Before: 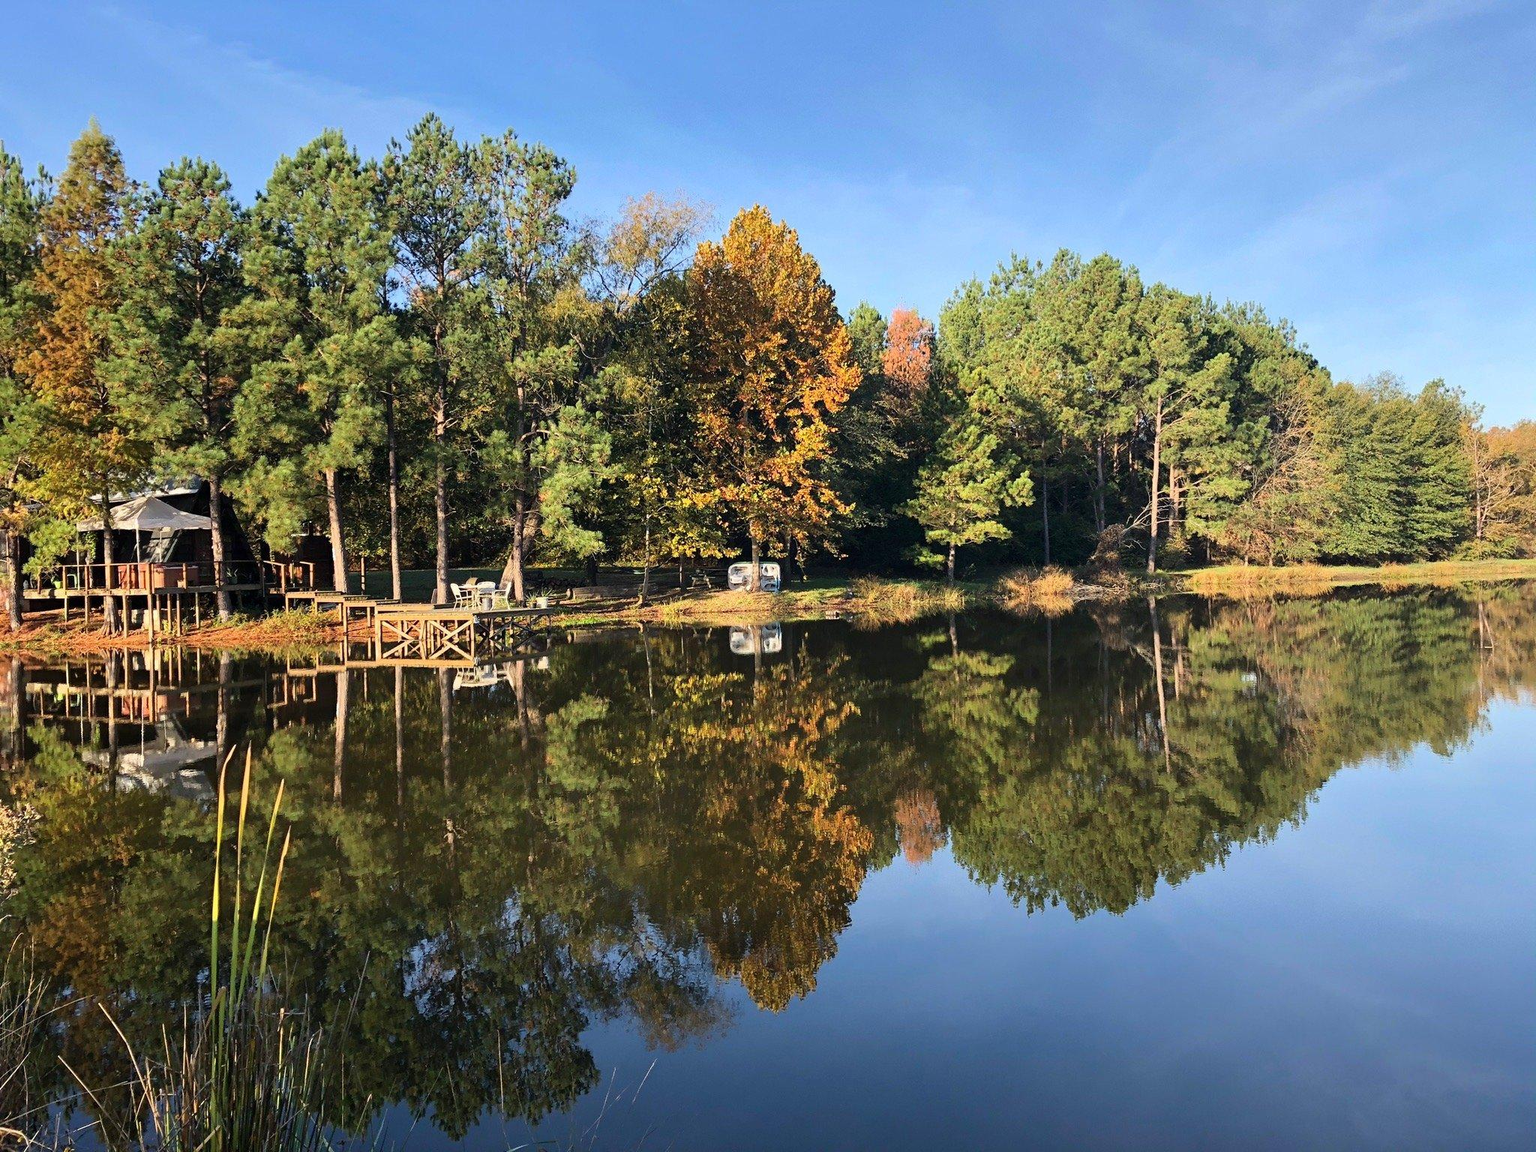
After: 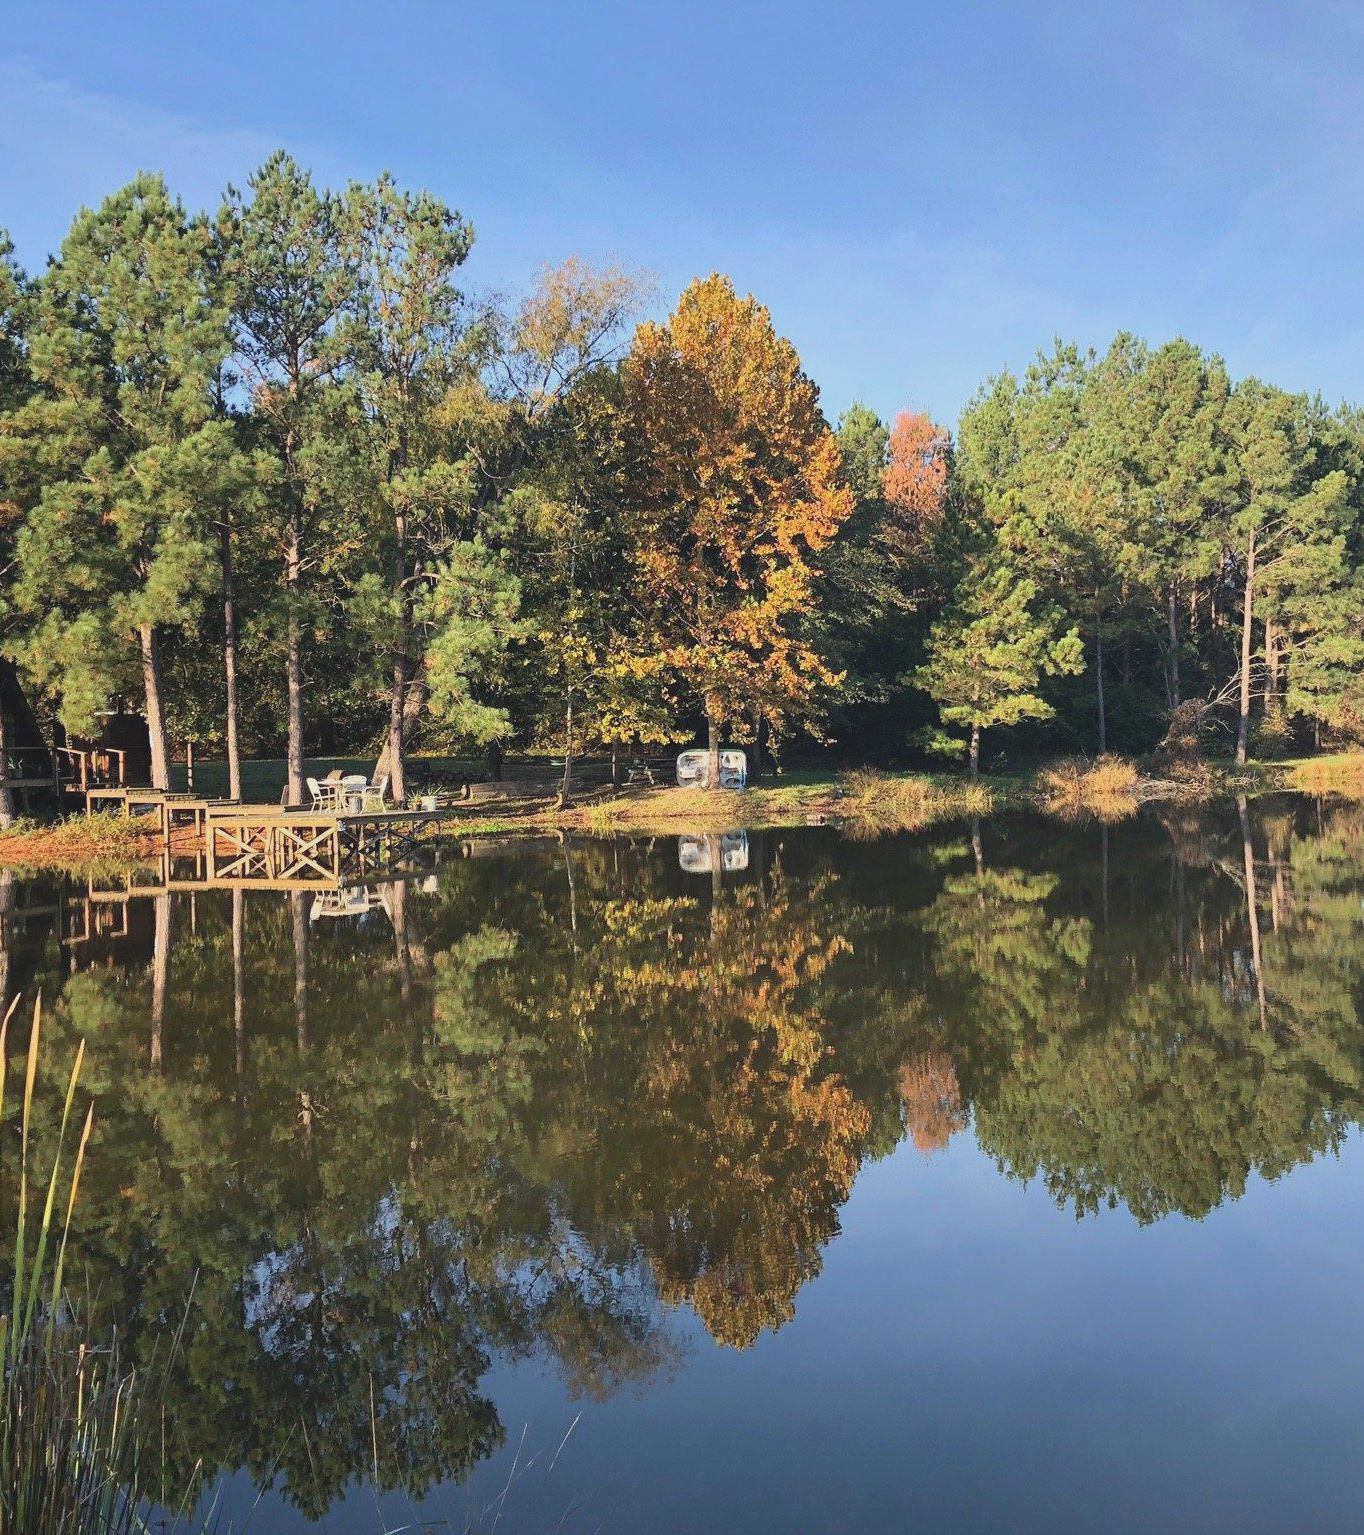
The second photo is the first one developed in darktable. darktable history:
crop and rotate: left 14.39%, right 18.962%
contrast brightness saturation: contrast -0.156, brightness 0.041, saturation -0.129
